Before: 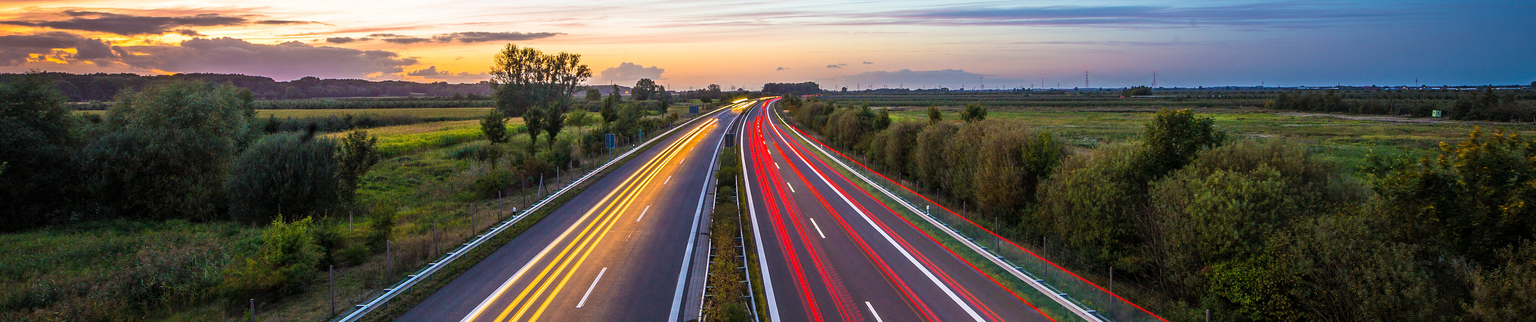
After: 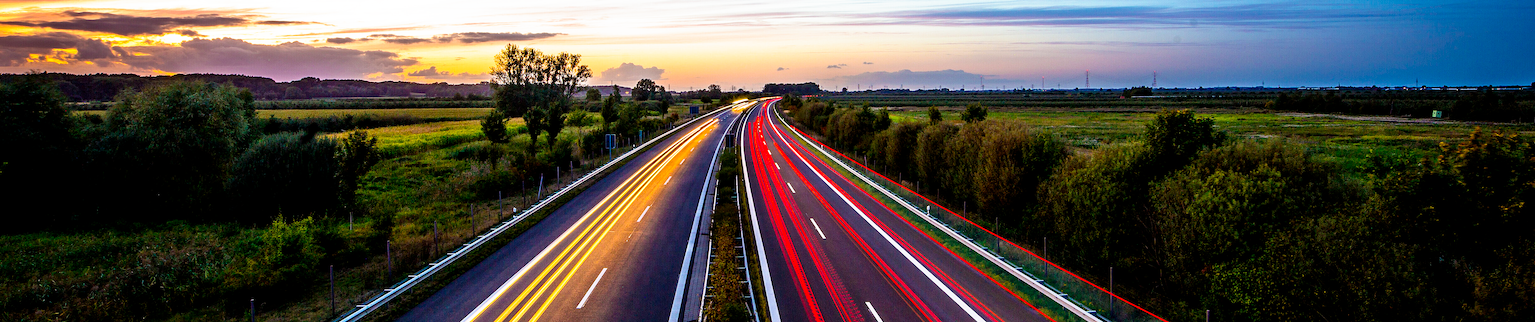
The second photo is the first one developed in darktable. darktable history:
filmic rgb: black relative exposure -5.5 EV, white relative exposure 2.5 EV, threshold 3 EV, target black luminance 0%, hardness 4.51, latitude 67.35%, contrast 1.453, shadows ↔ highlights balance -3.52%, preserve chrominance no, color science v4 (2020), contrast in shadows soft, enable highlight reconstruction true
